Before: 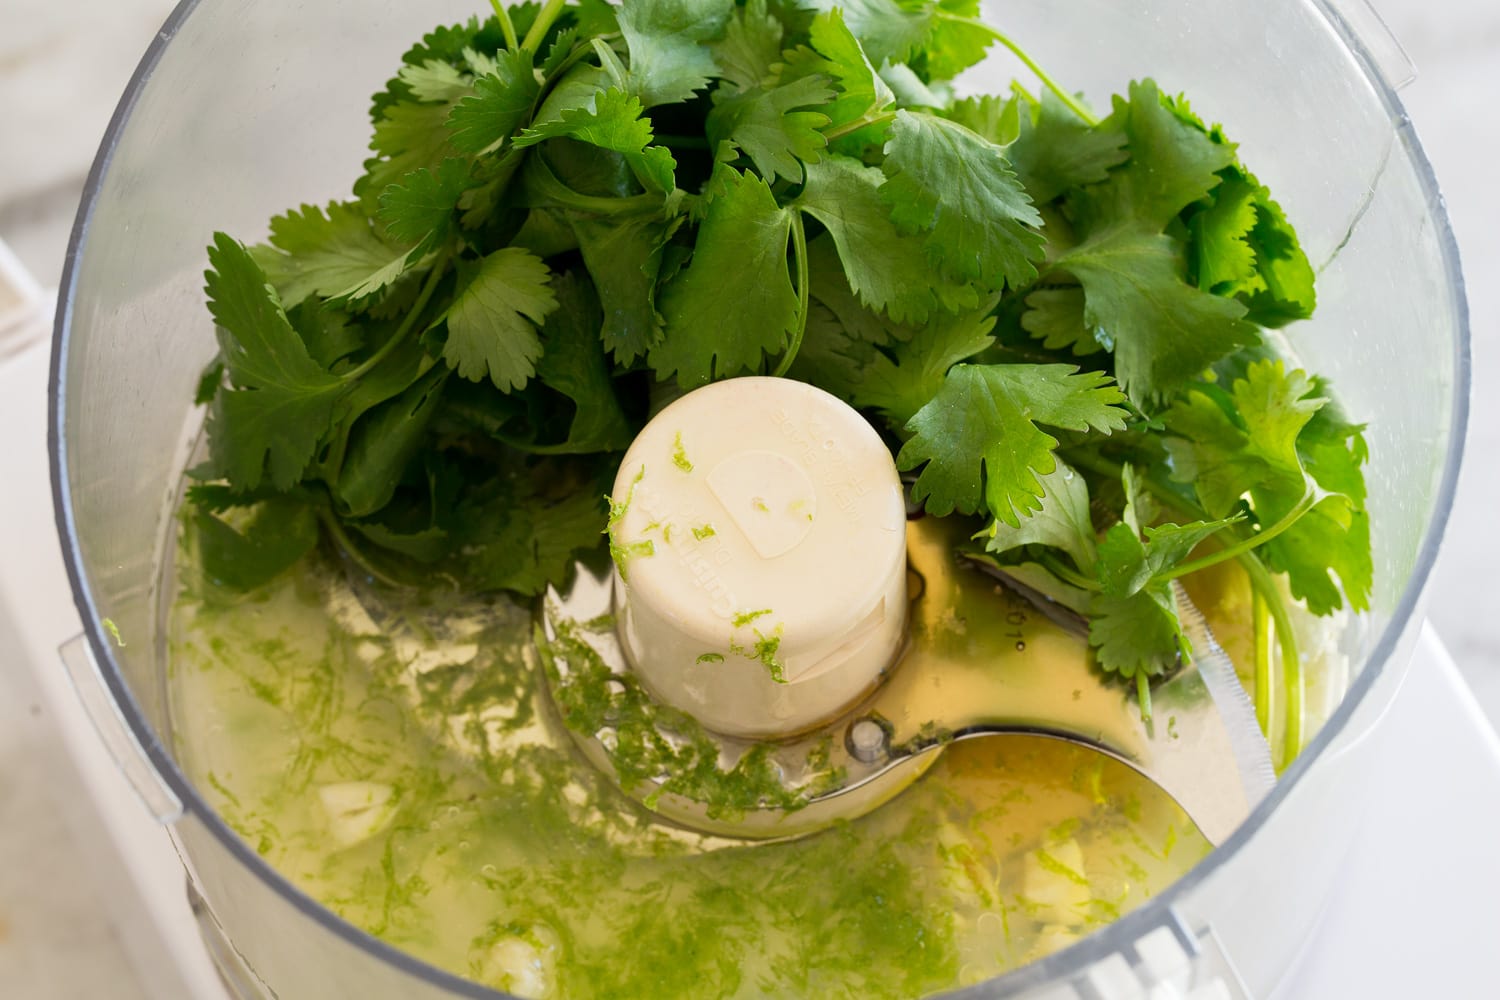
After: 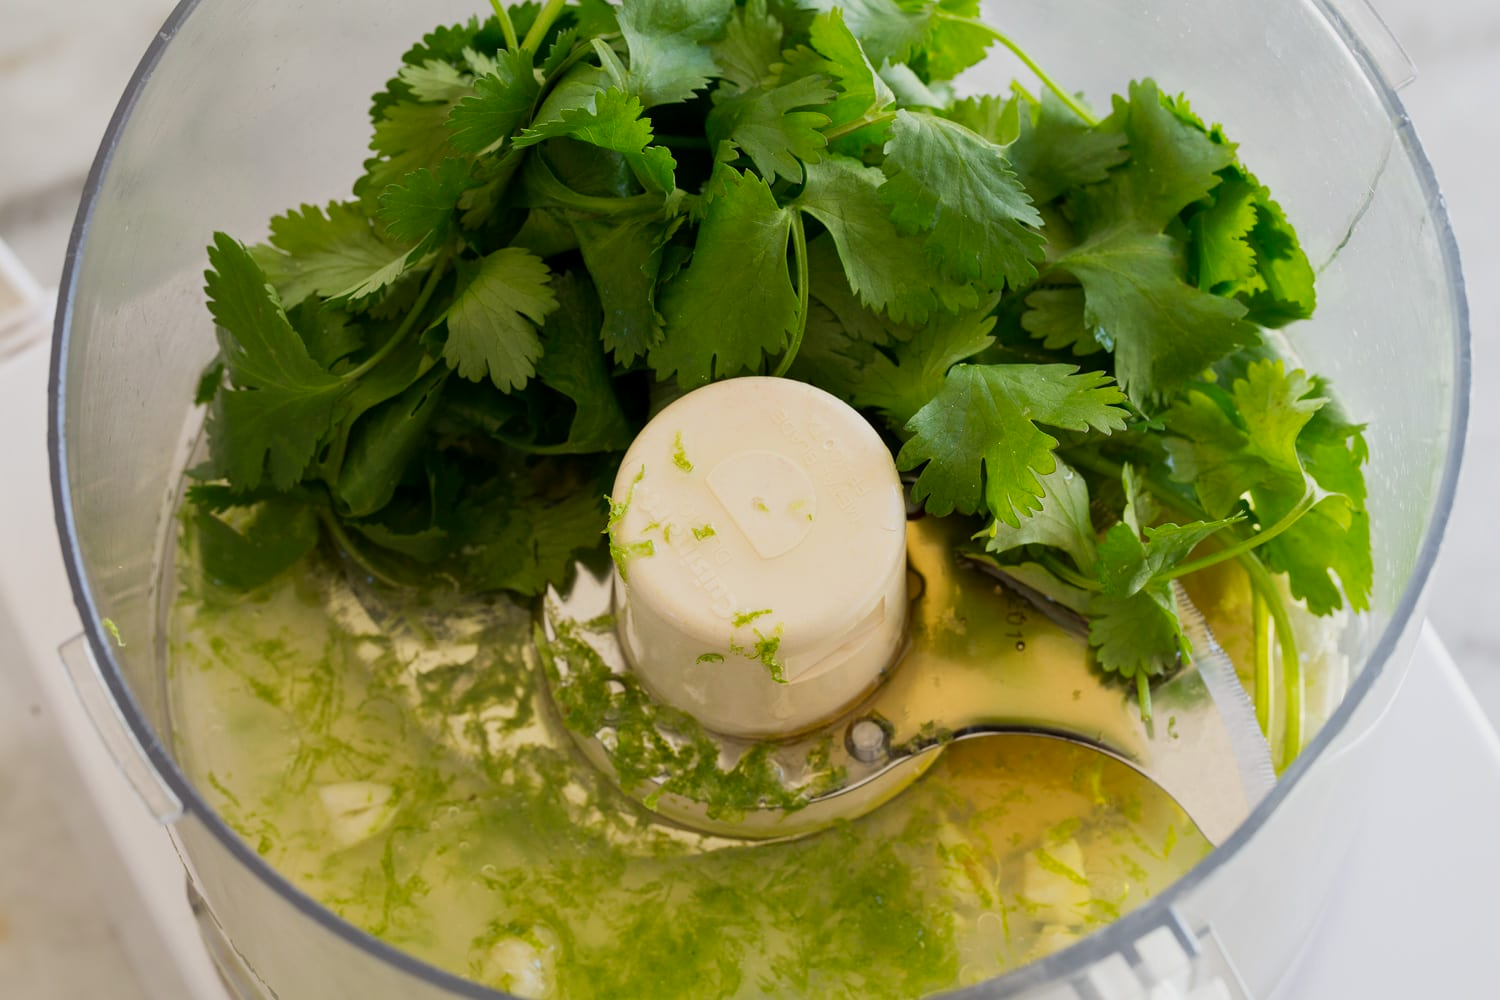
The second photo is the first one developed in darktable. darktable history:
color balance rgb: perceptual saturation grading › global saturation 0.33%, global vibrance 14.692%
exposure: exposure -0.26 EV, compensate highlight preservation false
local contrast: mode bilateral grid, contrast 15, coarseness 37, detail 105%, midtone range 0.2
